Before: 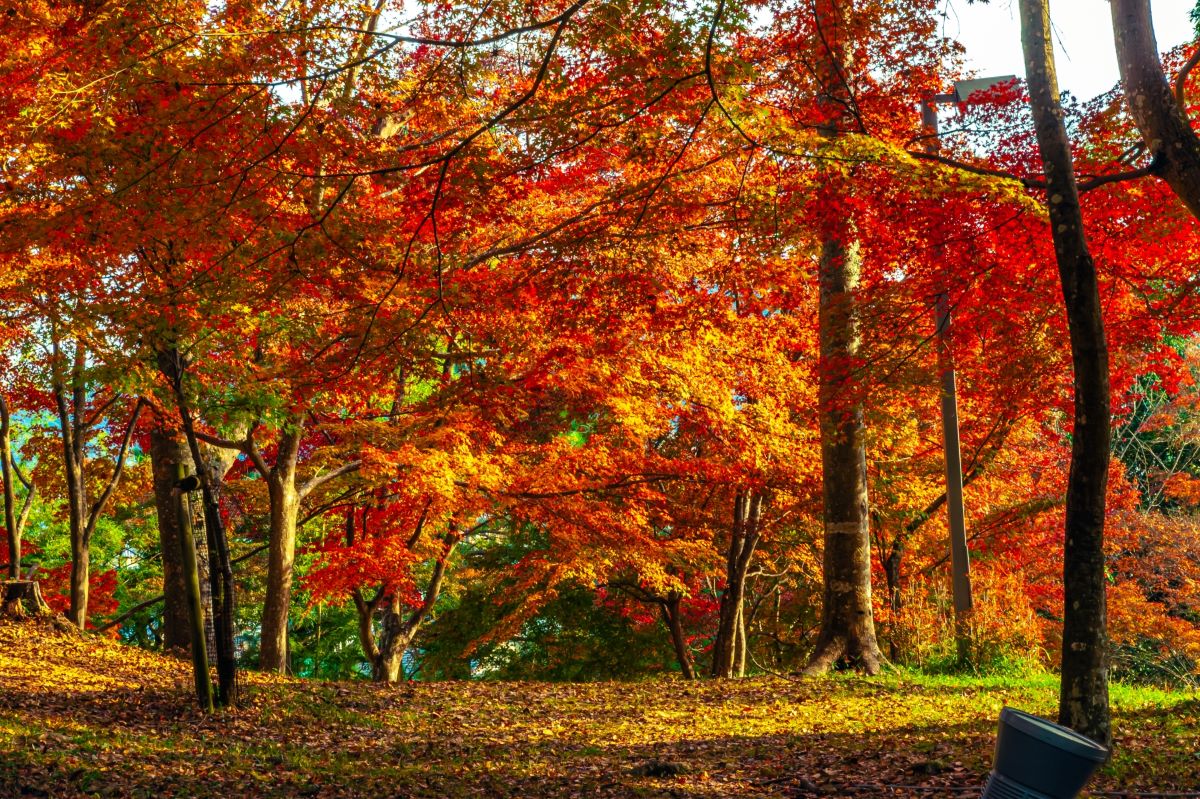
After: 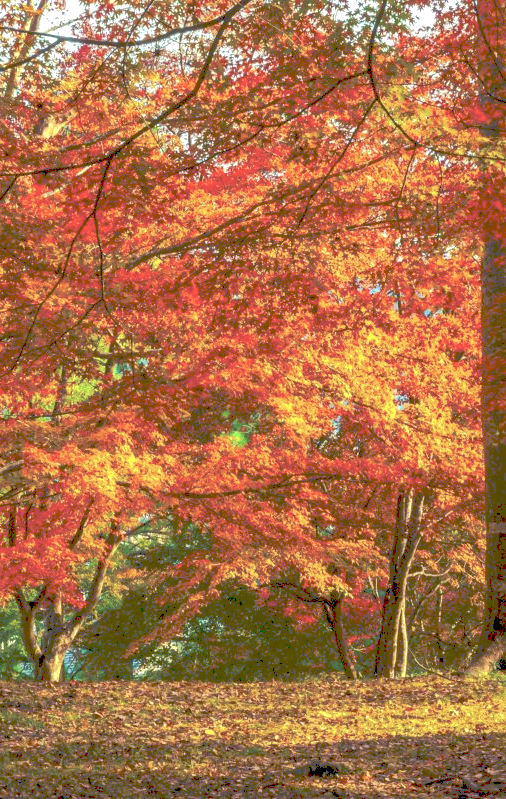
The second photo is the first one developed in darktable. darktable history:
crop: left 28.172%, right 29.599%
tone curve: curves: ch0 [(0, 0) (0.003, 0.313) (0.011, 0.317) (0.025, 0.317) (0.044, 0.322) (0.069, 0.327) (0.1, 0.335) (0.136, 0.347) (0.177, 0.364) (0.224, 0.384) (0.277, 0.421) (0.335, 0.459) (0.399, 0.501) (0.468, 0.554) (0.543, 0.611) (0.623, 0.679) (0.709, 0.751) (0.801, 0.804) (0.898, 0.844) (1, 1)], preserve colors none
exposure: black level correction 0.004, exposure 0.42 EV, compensate highlight preservation false
